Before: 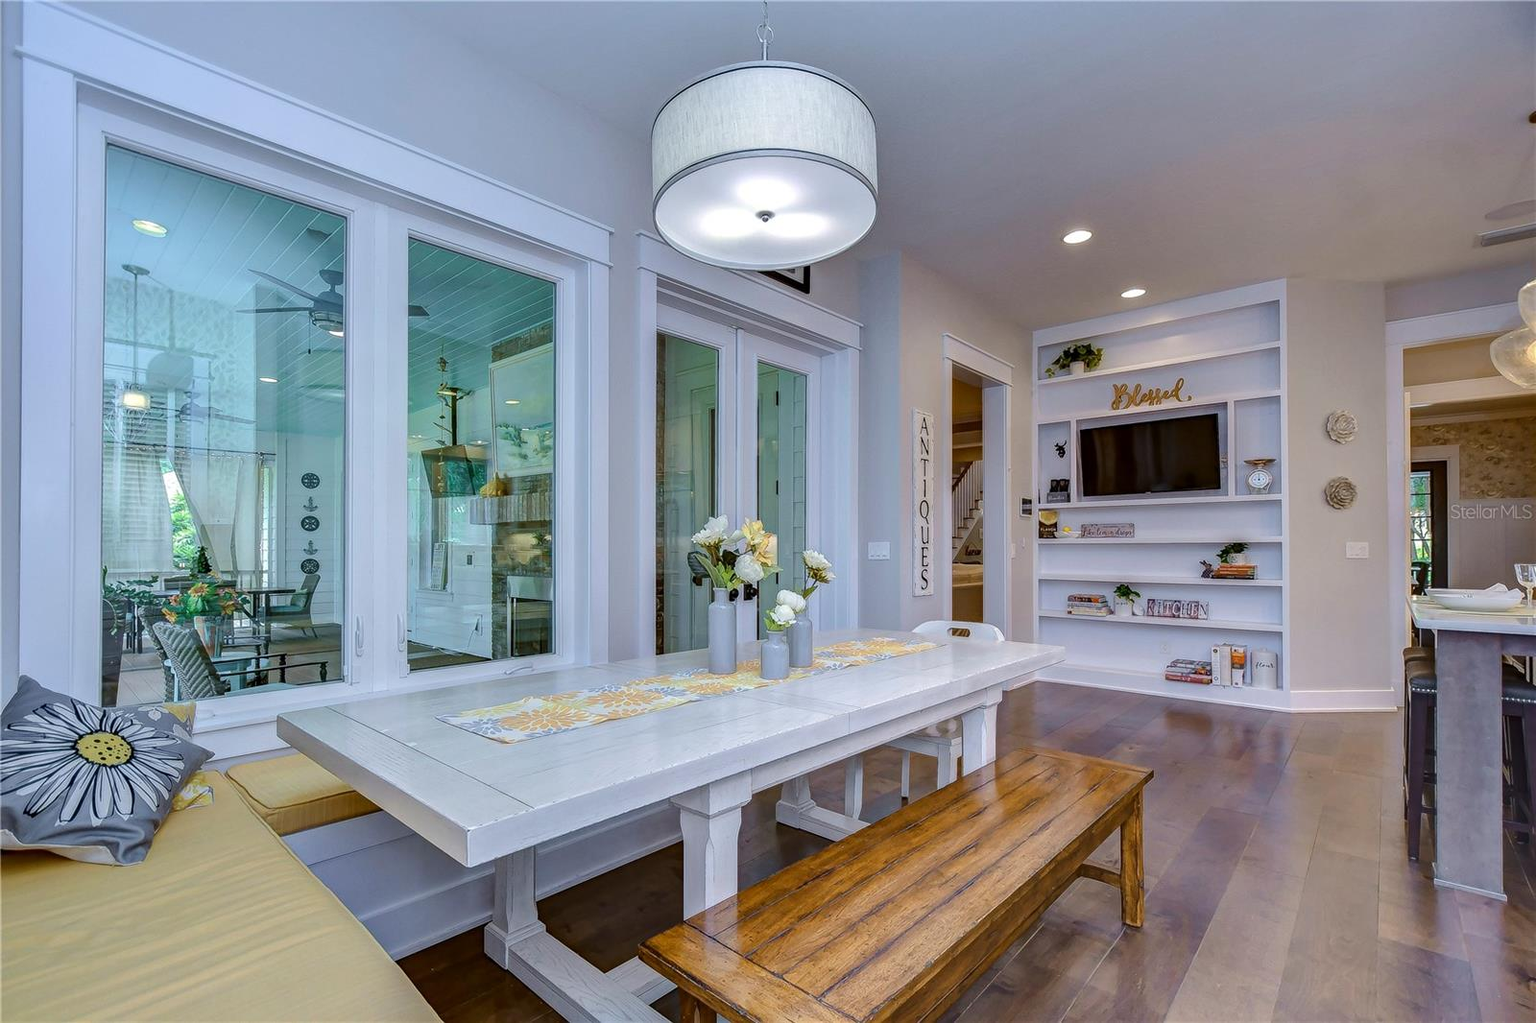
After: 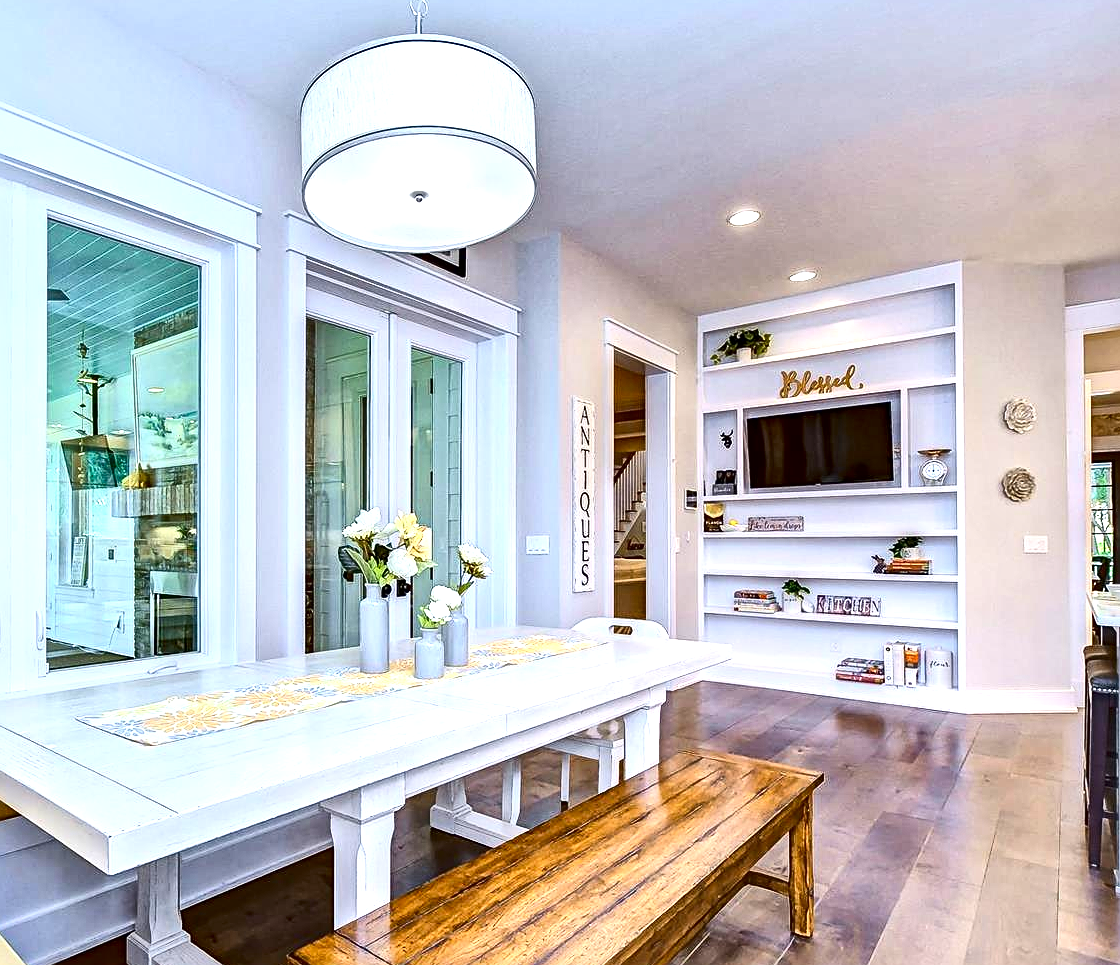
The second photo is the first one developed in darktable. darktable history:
color correction: highlights b* -0.041, saturation 1.11
sharpen: on, module defaults
crop and rotate: left 23.666%, top 2.777%, right 6.297%, bottom 6.631%
local contrast: mode bilateral grid, contrast 19, coarseness 18, detail 163%, midtone range 0.2
exposure: exposure 0.221 EV, compensate exposure bias true, compensate highlight preservation false
contrast brightness saturation: contrast 0.221
